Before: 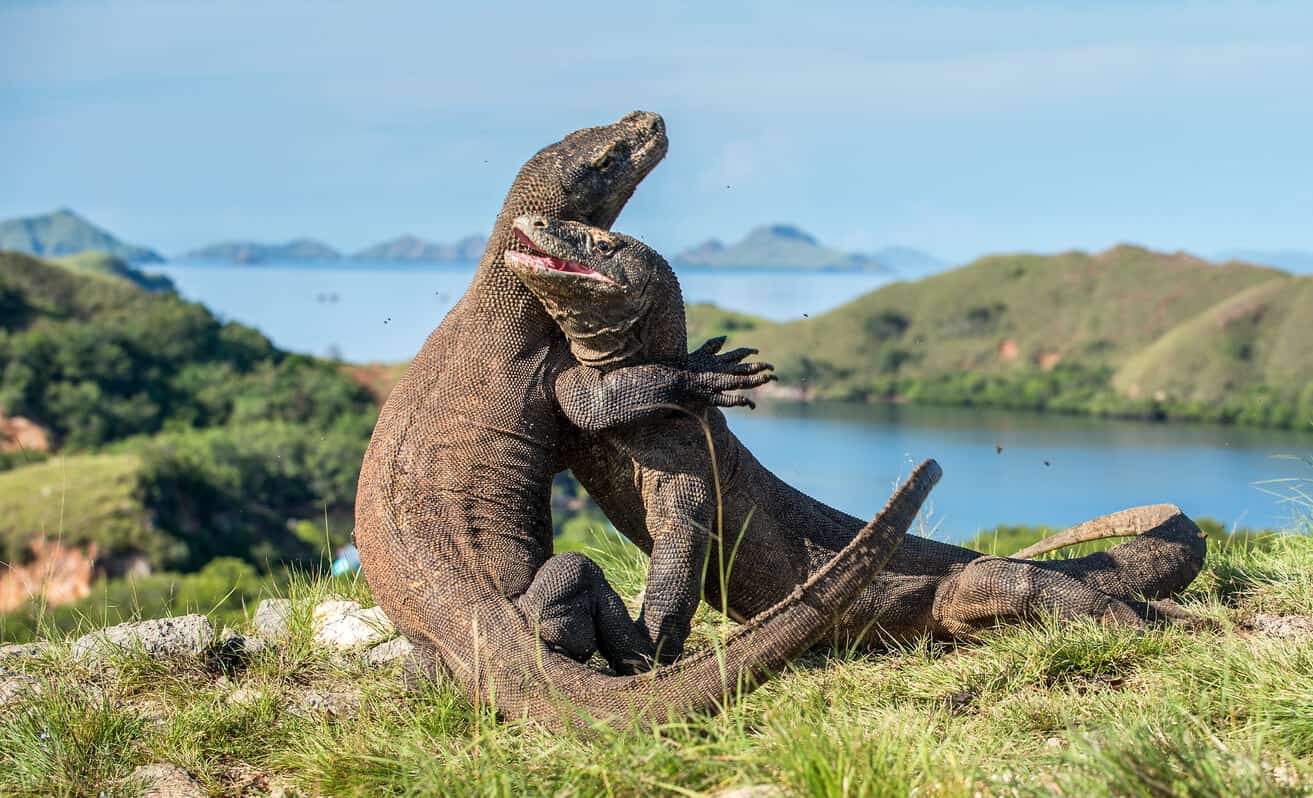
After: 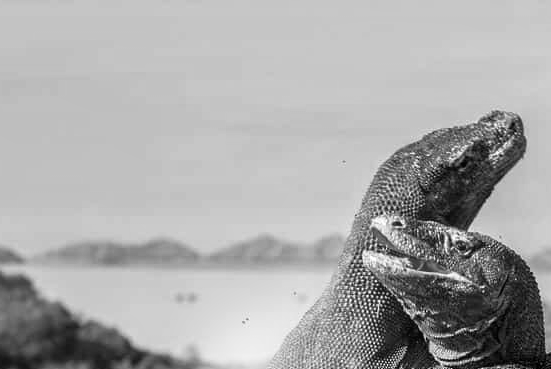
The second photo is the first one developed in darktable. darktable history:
bloom: size 5%, threshold 95%, strength 15%
local contrast: mode bilateral grid, contrast 20, coarseness 100, detail 150%, midtone range 0.2
crop and rotate: left 10.817%, top 0.062%, right 47.194%, bottom 53.626%
monochrome: on, module defaults
